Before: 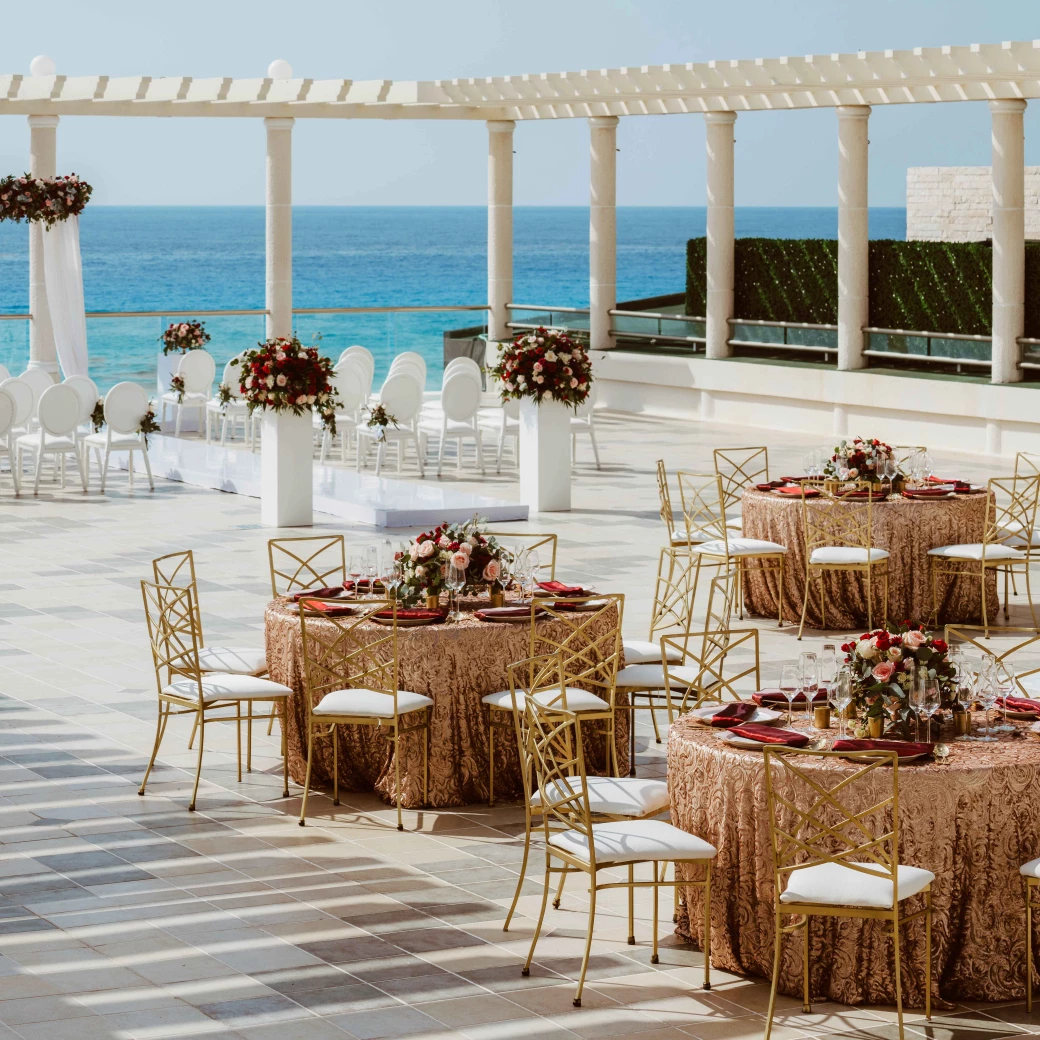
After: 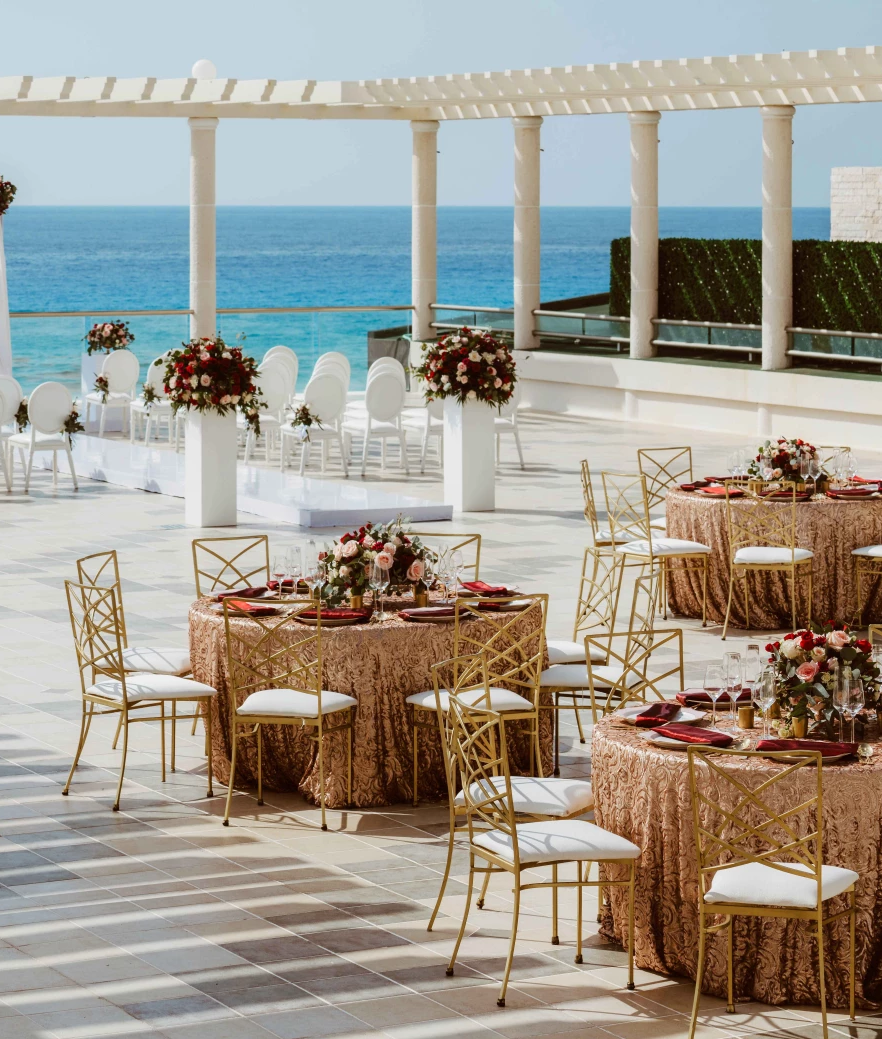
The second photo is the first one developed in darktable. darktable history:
crop: left 7.335%, right 7.852%
